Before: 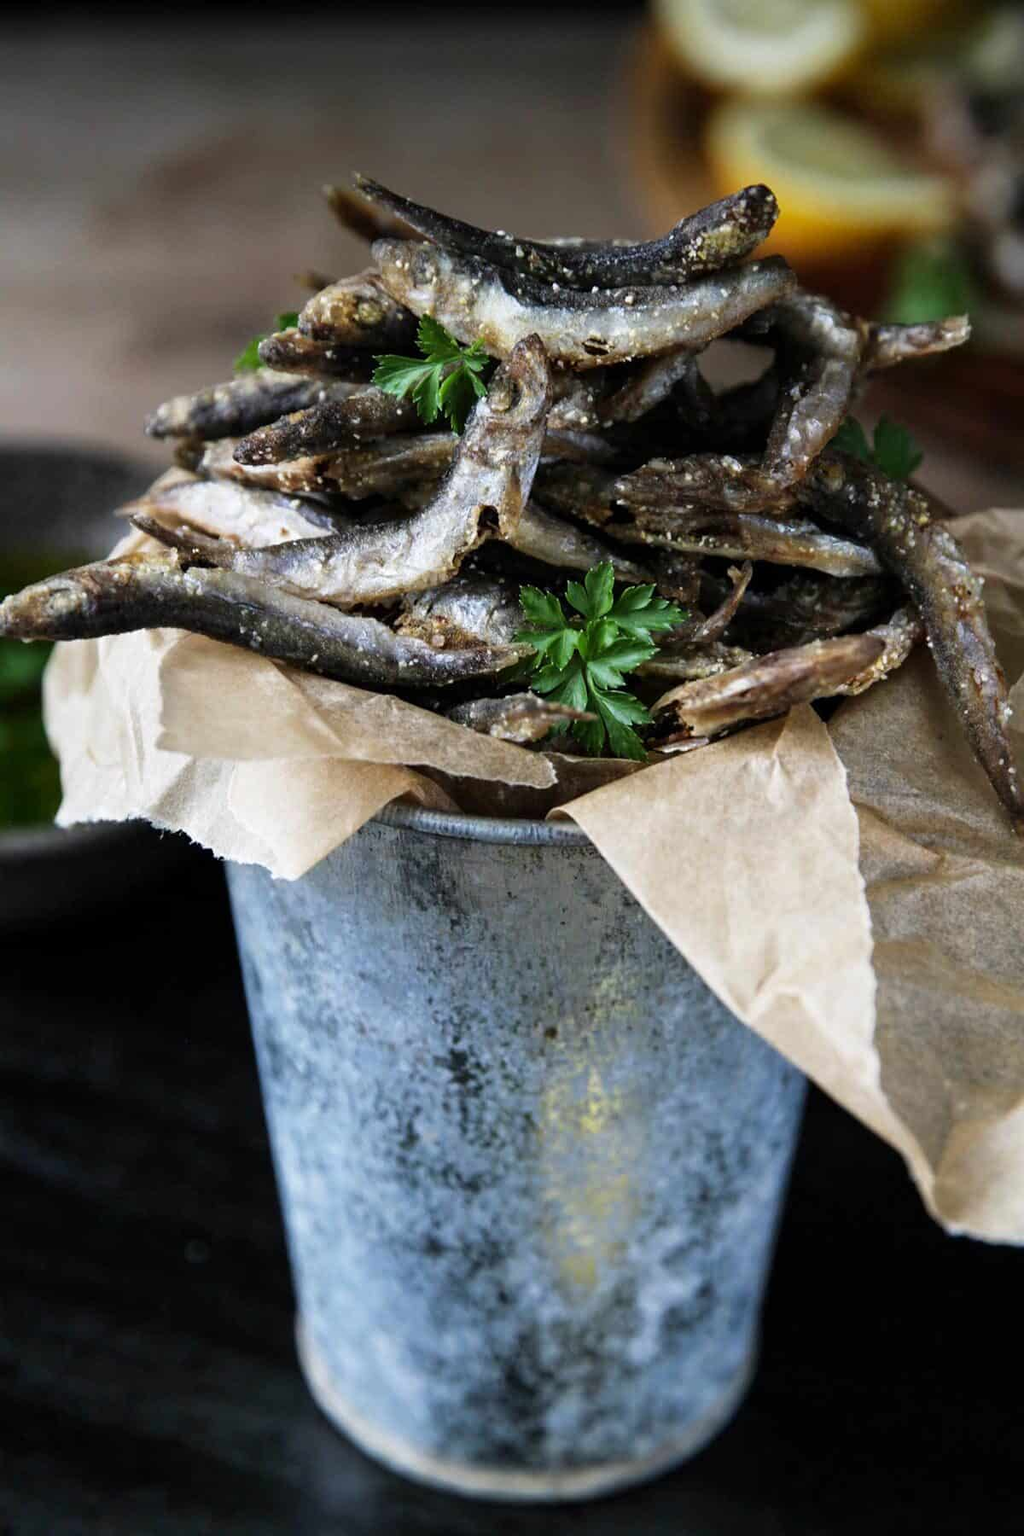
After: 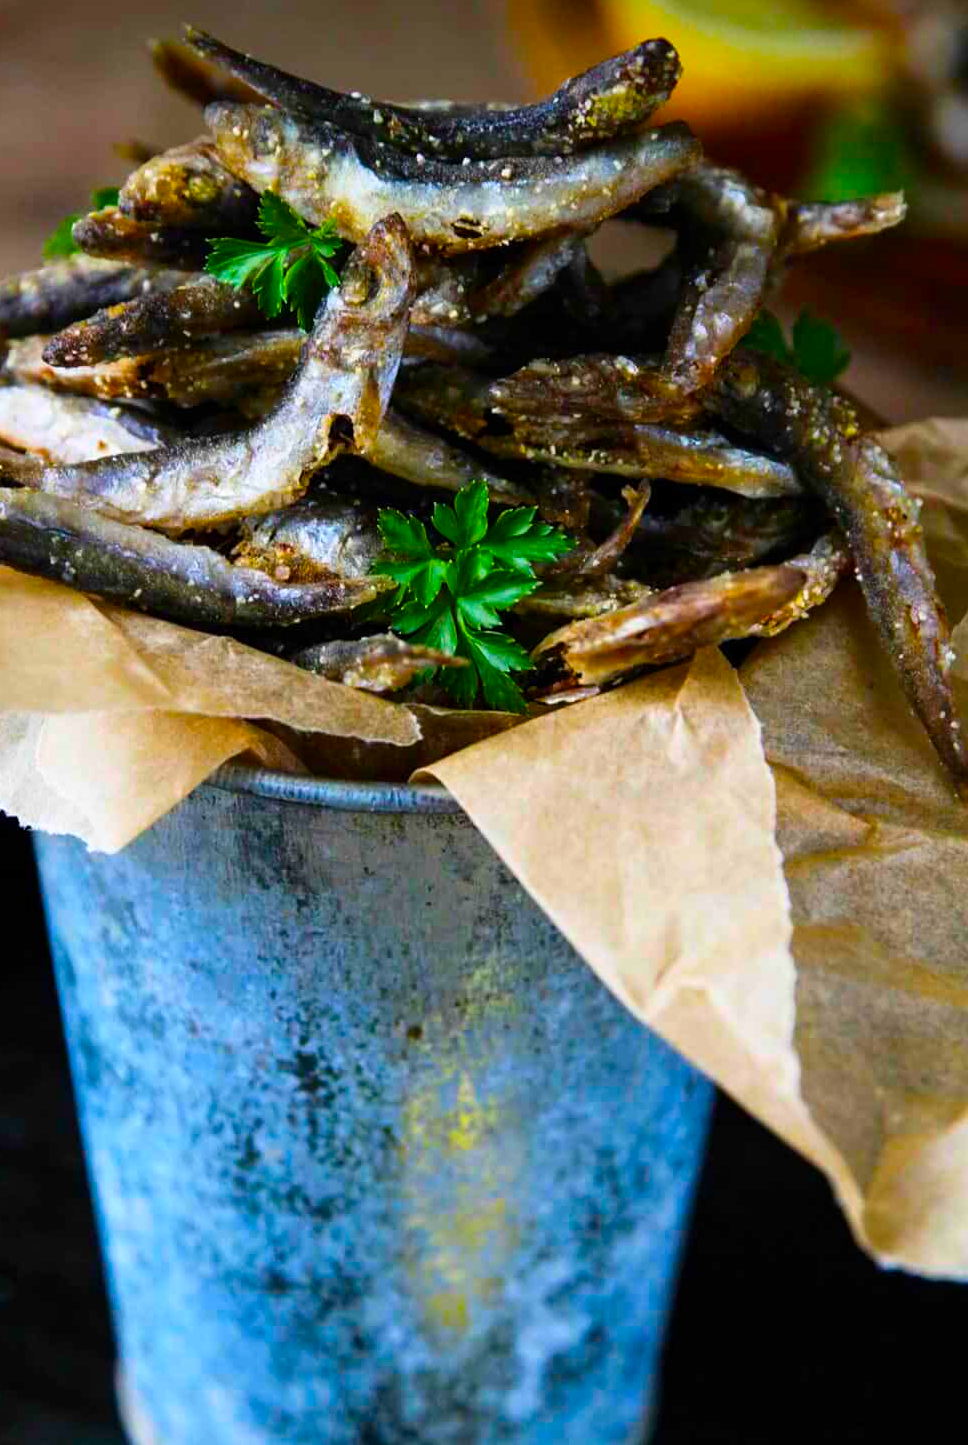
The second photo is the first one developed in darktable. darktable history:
crop: left 19.311%, top 9.904%, right 0.001%, bottom 9.784%
contrast brightness saturation: contrast 0.088, saturation 0.281
color balance rgb: perceptual saturation grading › global saturation 25.054%, global vibrance 50.733%
